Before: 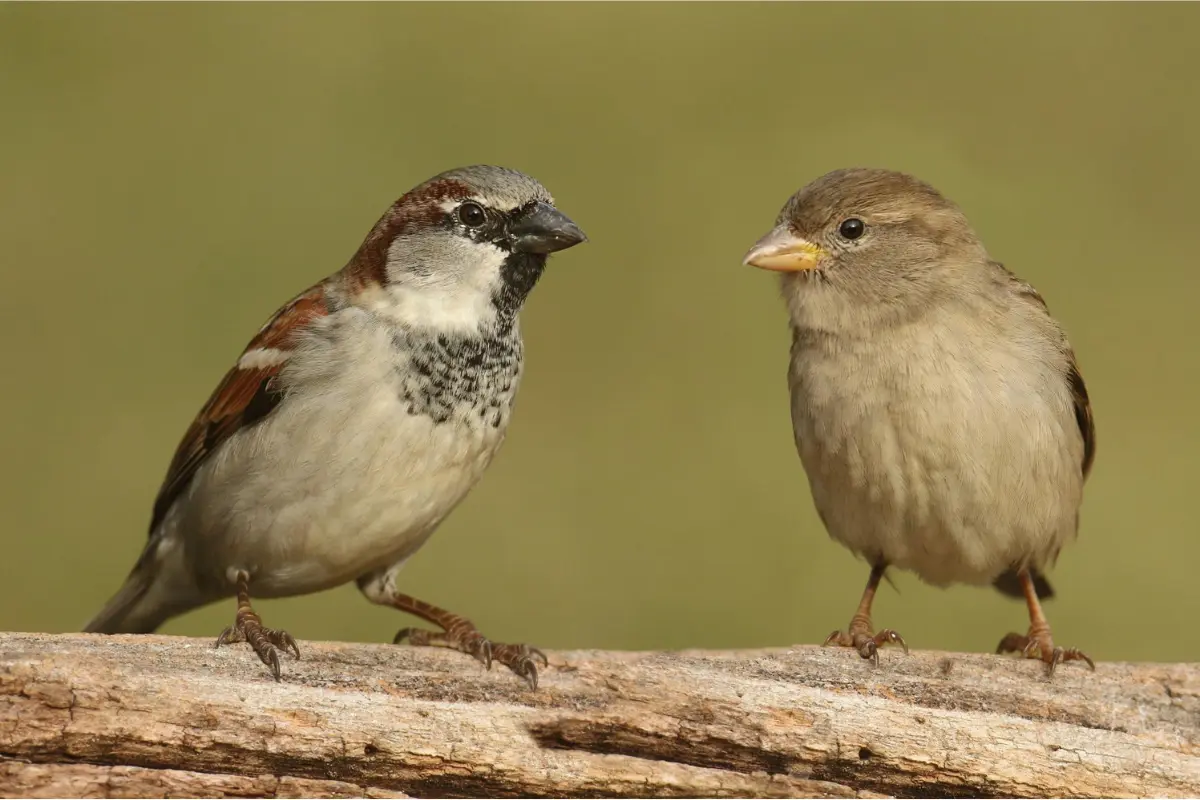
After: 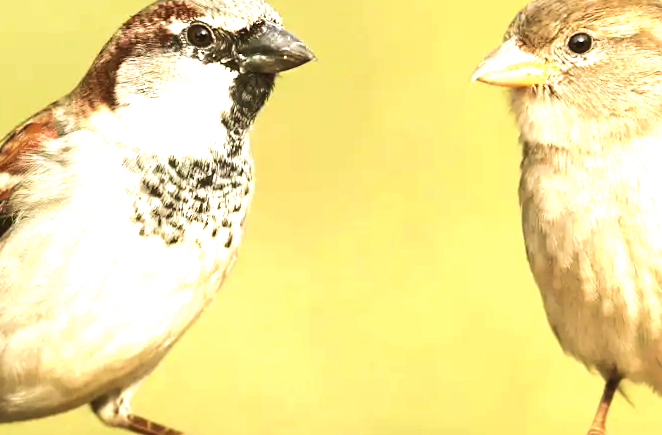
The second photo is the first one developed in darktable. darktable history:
crop and rotate: left 22.13%, top 22.054%, right 22.026%, bottom 22.102%
tone equalizer: -8 EV -0.75 EV, -7 EV -0.7 EV, -6 EV -0.6 EV, -5 EV -0.4 EV, -3 EV 0.4 EV, -2 EV 0.6 EV, -1 EV 0.7 EV, +0 EV 0.75 EV, edges refinement/feathering 500, mask exposure compensation -1.57 EV, preserve details no
exposure: black level correction 0, exposure 1.45 EV, compensate exposure bias true, compensate highlight preservation false
rotate and perspective: rotation -1°, crop left 0.011, crop right 0.989, crop top 0.025, crop bottom 0.975
velvia: on, module defaults
vibrance: on, module defaults
